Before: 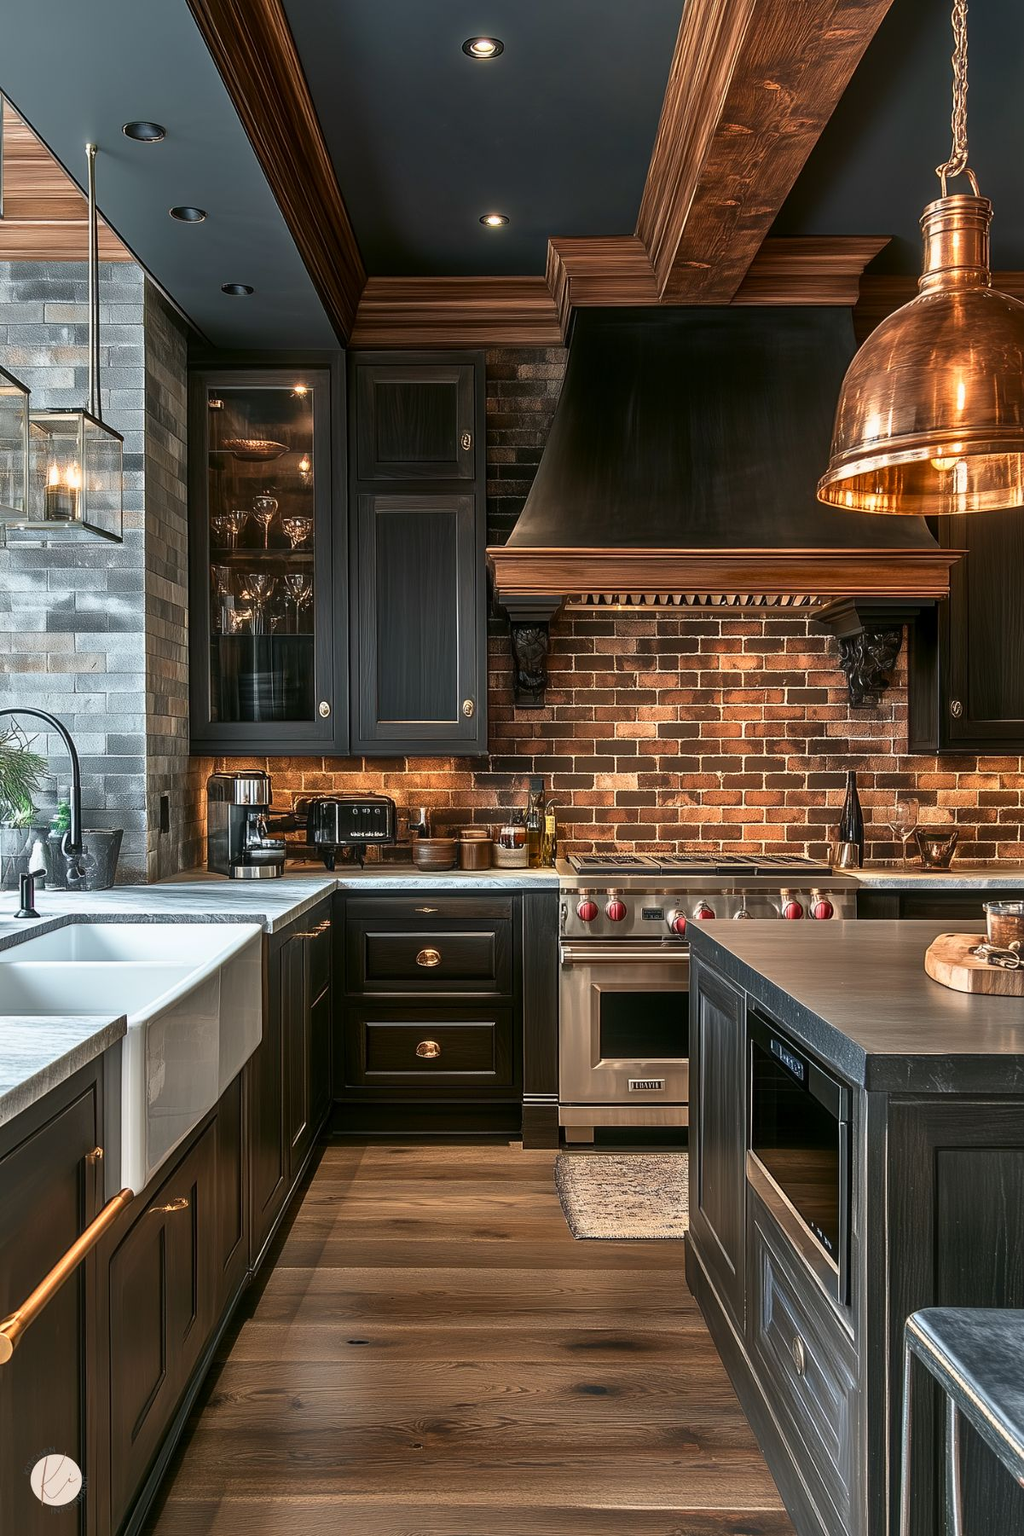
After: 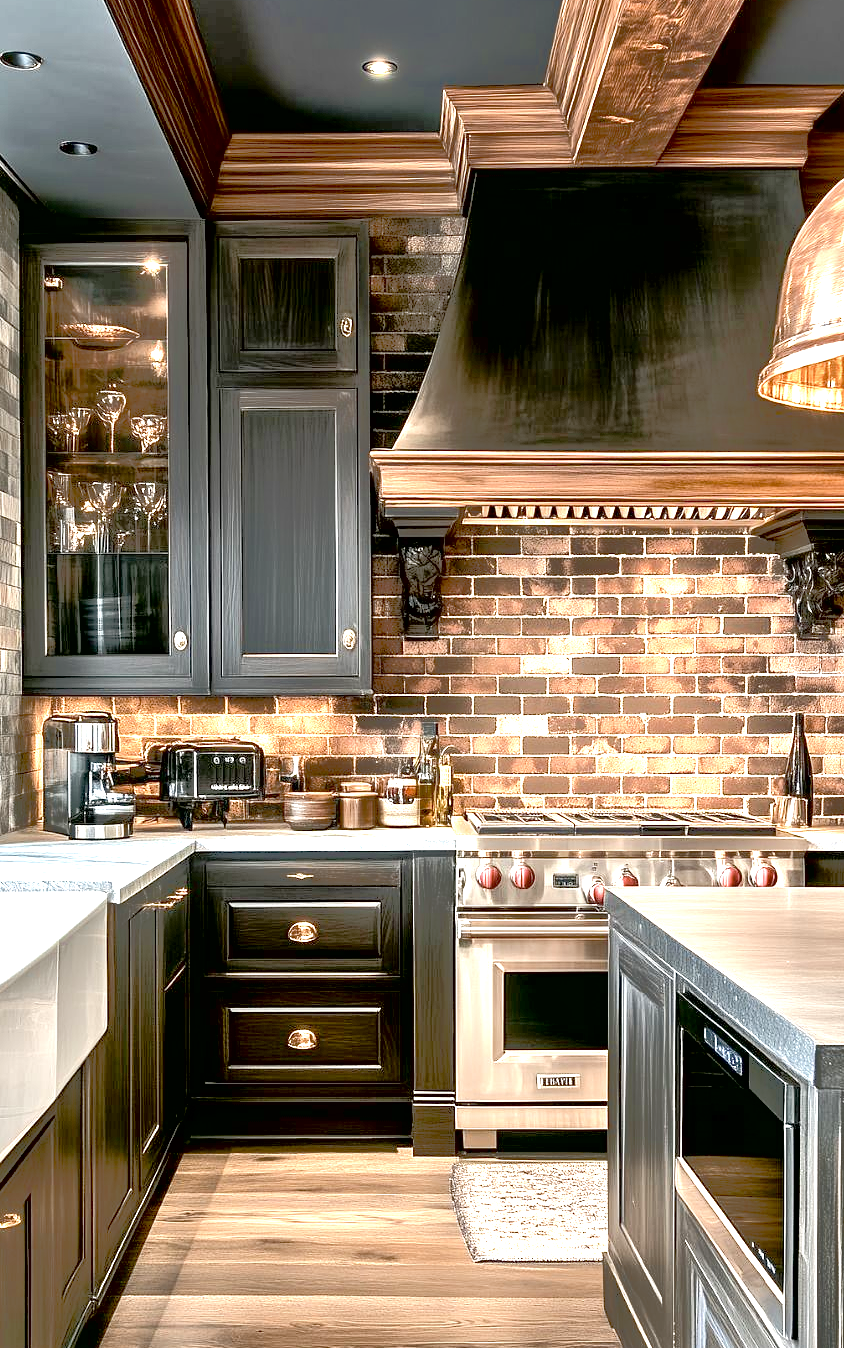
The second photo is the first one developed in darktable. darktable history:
contrast brightness saturation: contrast 0.098, saturation -0.369
exposure: black level correction 0.005, exposure 2.076 EV, compensate highlight preservation false
crop and rotate: left 16.68%, top 10.659%, right 13.005%, bottom 14.475%
tone equalizer: -8 EV -0.507 EV, -7 EV -0.279 EV, -6 EV -0.055 EV, -5 EV 0.397 EV, -4 EV 0.966 EV, -3 EV 0.771 EV, -2 EV -0.006 EV, -1 EV 0.141 EV, +0 EV -0.025 EV
